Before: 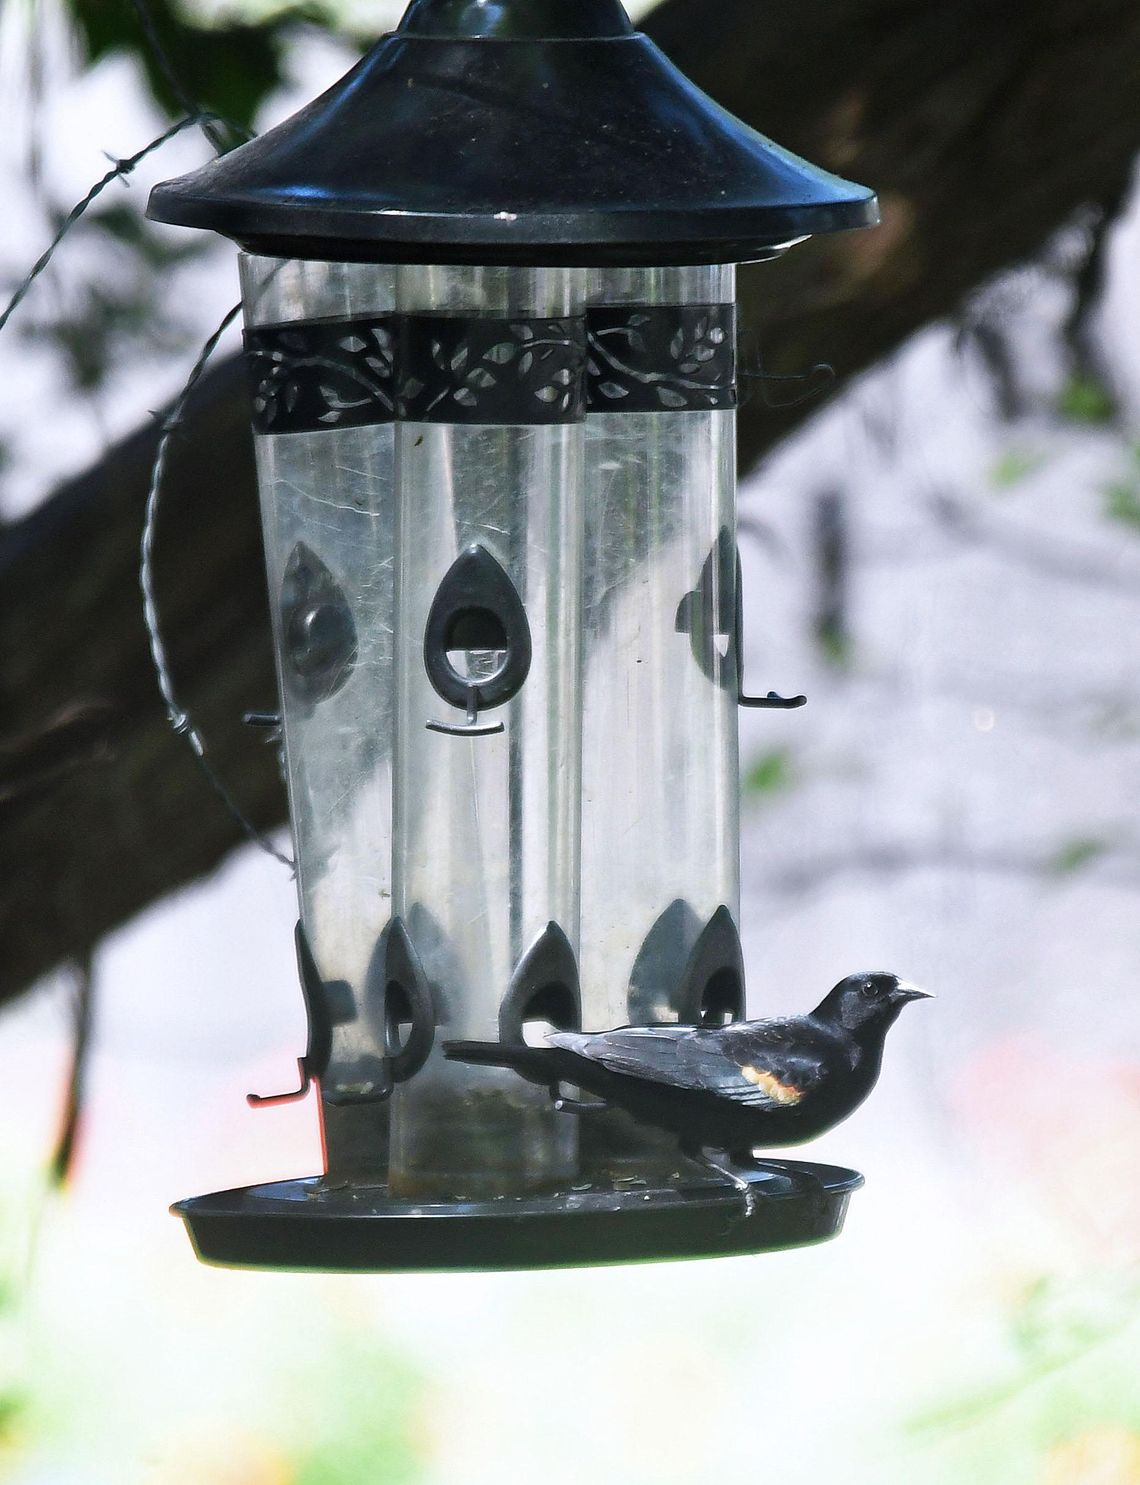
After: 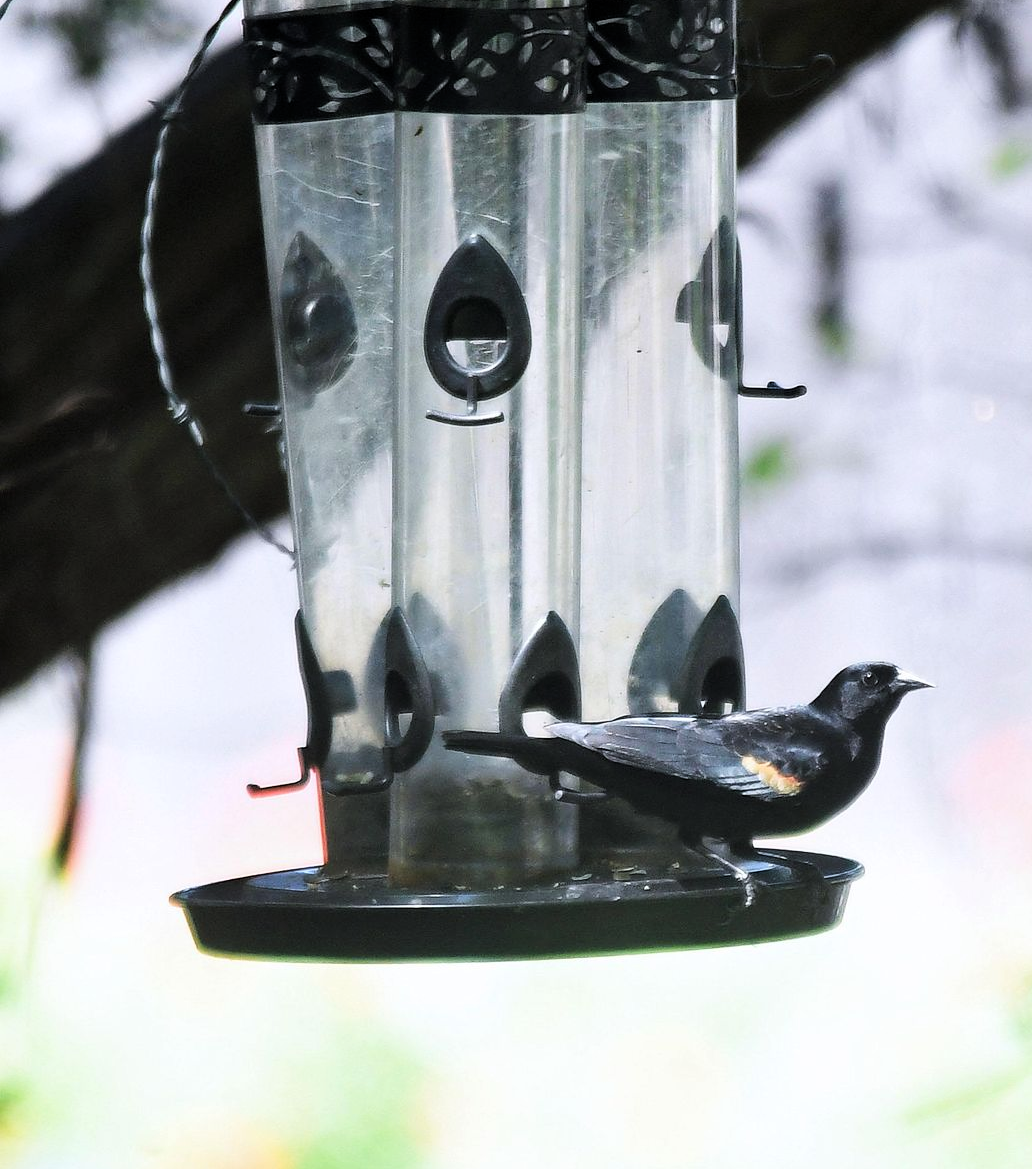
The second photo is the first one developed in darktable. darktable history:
crop: top 20.916%, right 9.437%, bottom 0.316%
tone curve: curves: ch0 [(0.021, 0) (0.104, 0.052) (0.496, 0.526) (0.737, 0.783) (1, 1)], color space Lab, linked channels, preserve colors none
